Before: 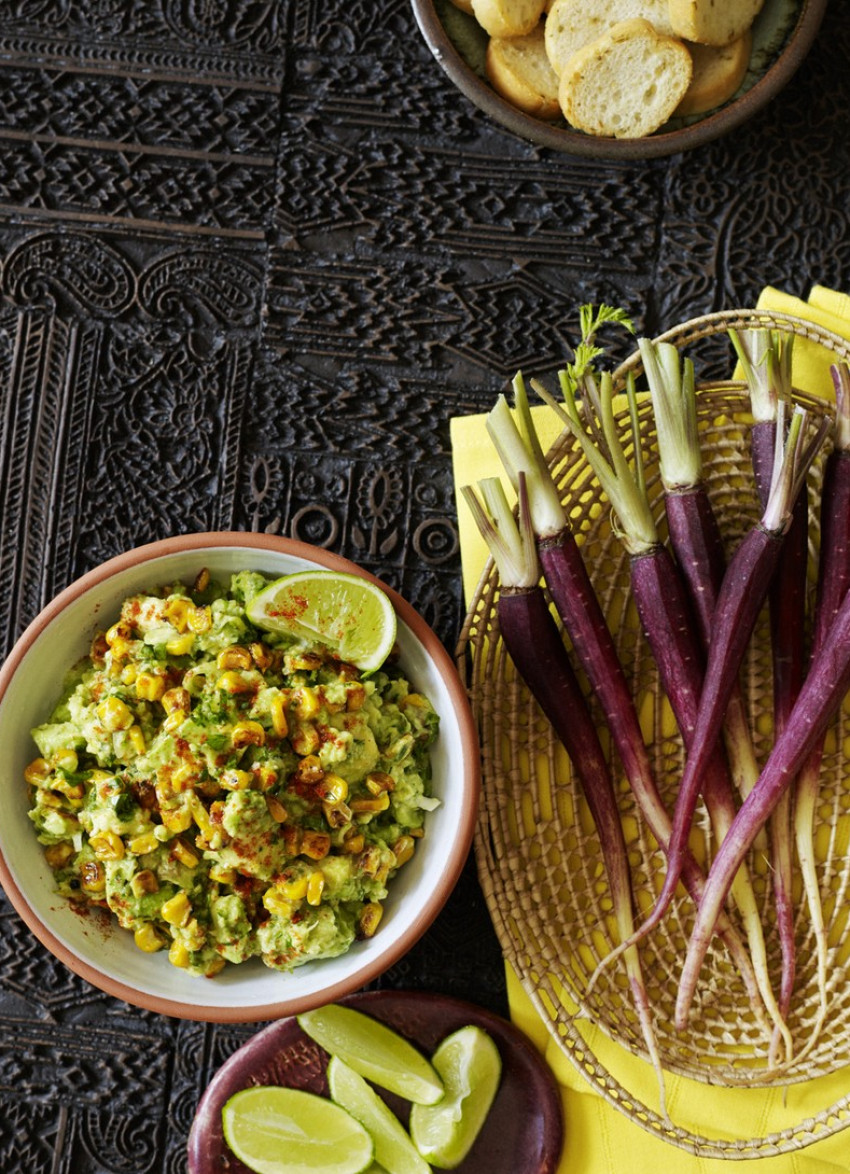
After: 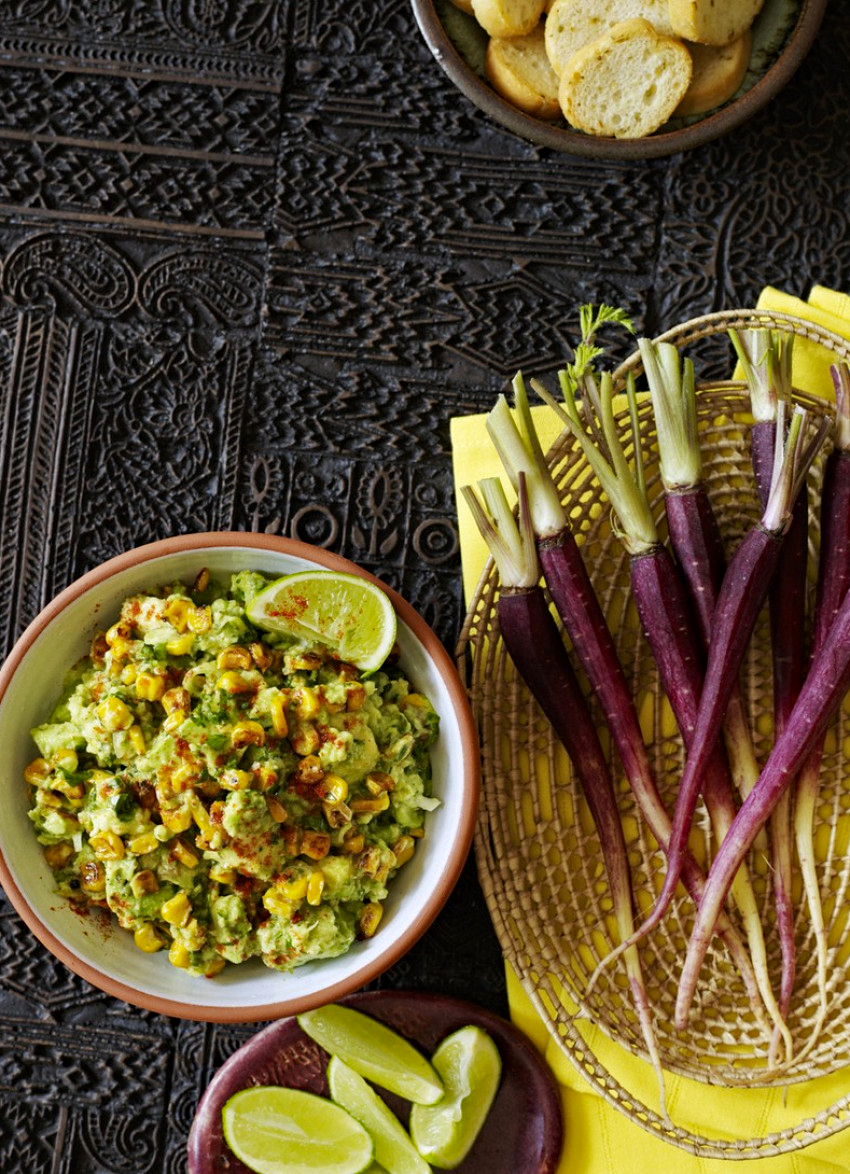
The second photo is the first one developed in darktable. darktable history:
haze removal: strength 0.296, distance 0.244, compatibility mode true, adaptive false
